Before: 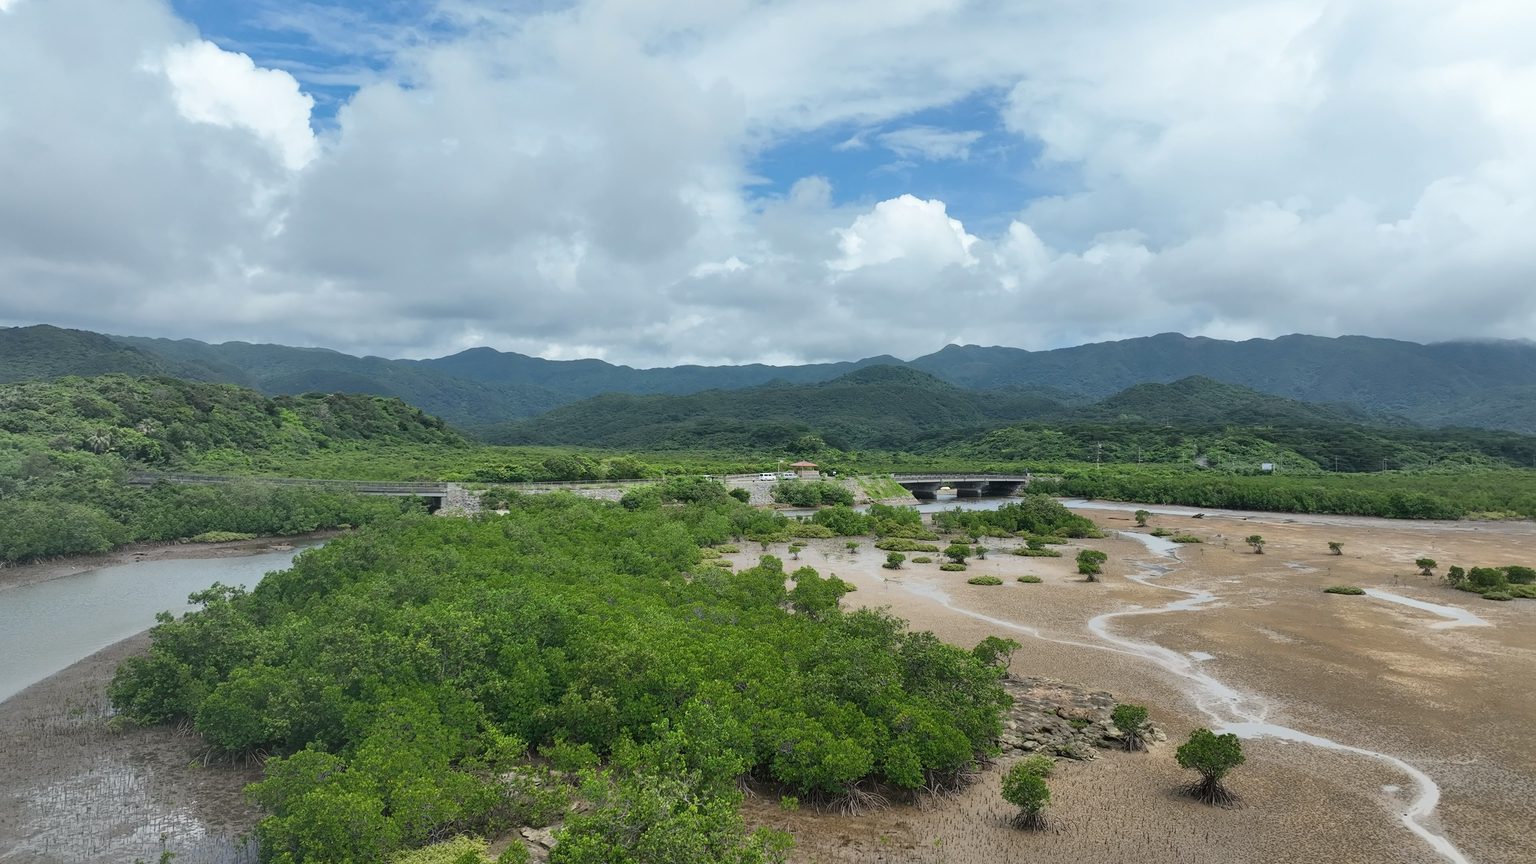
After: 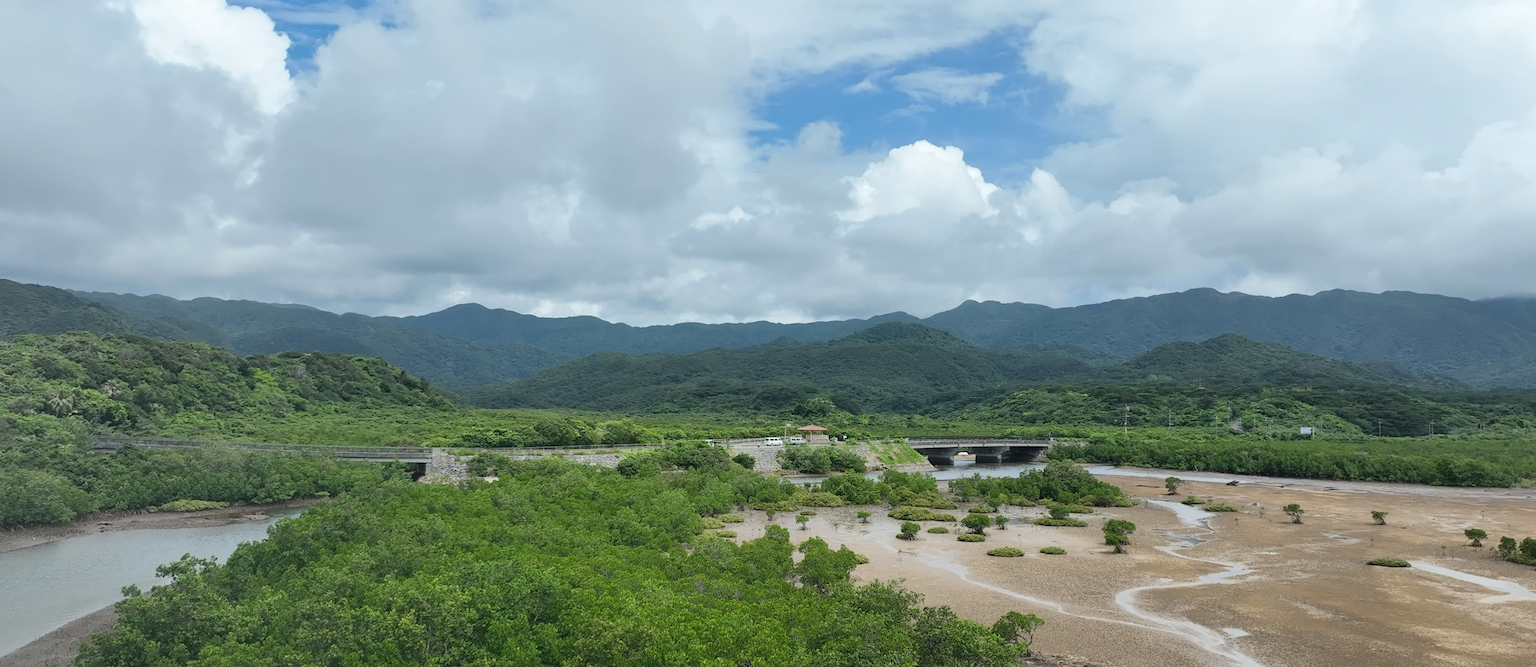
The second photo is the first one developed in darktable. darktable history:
crop: left 2.737%, top 7.287%, right 3.421%, bottom 20.179%
tone equalizer: on, module defaults
